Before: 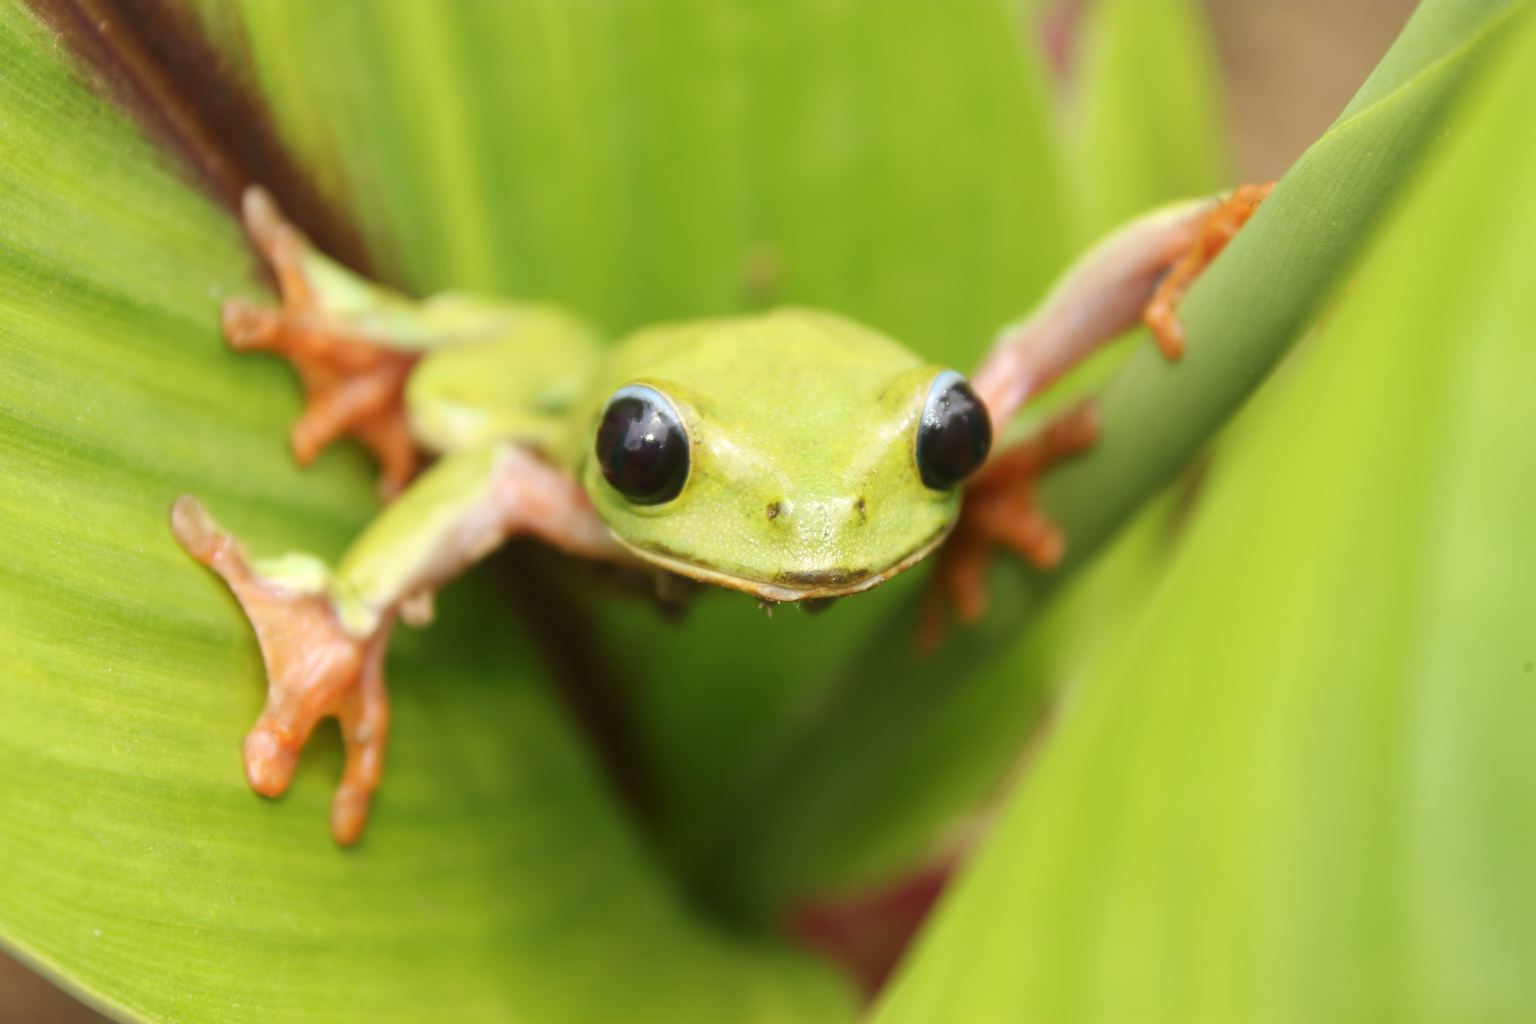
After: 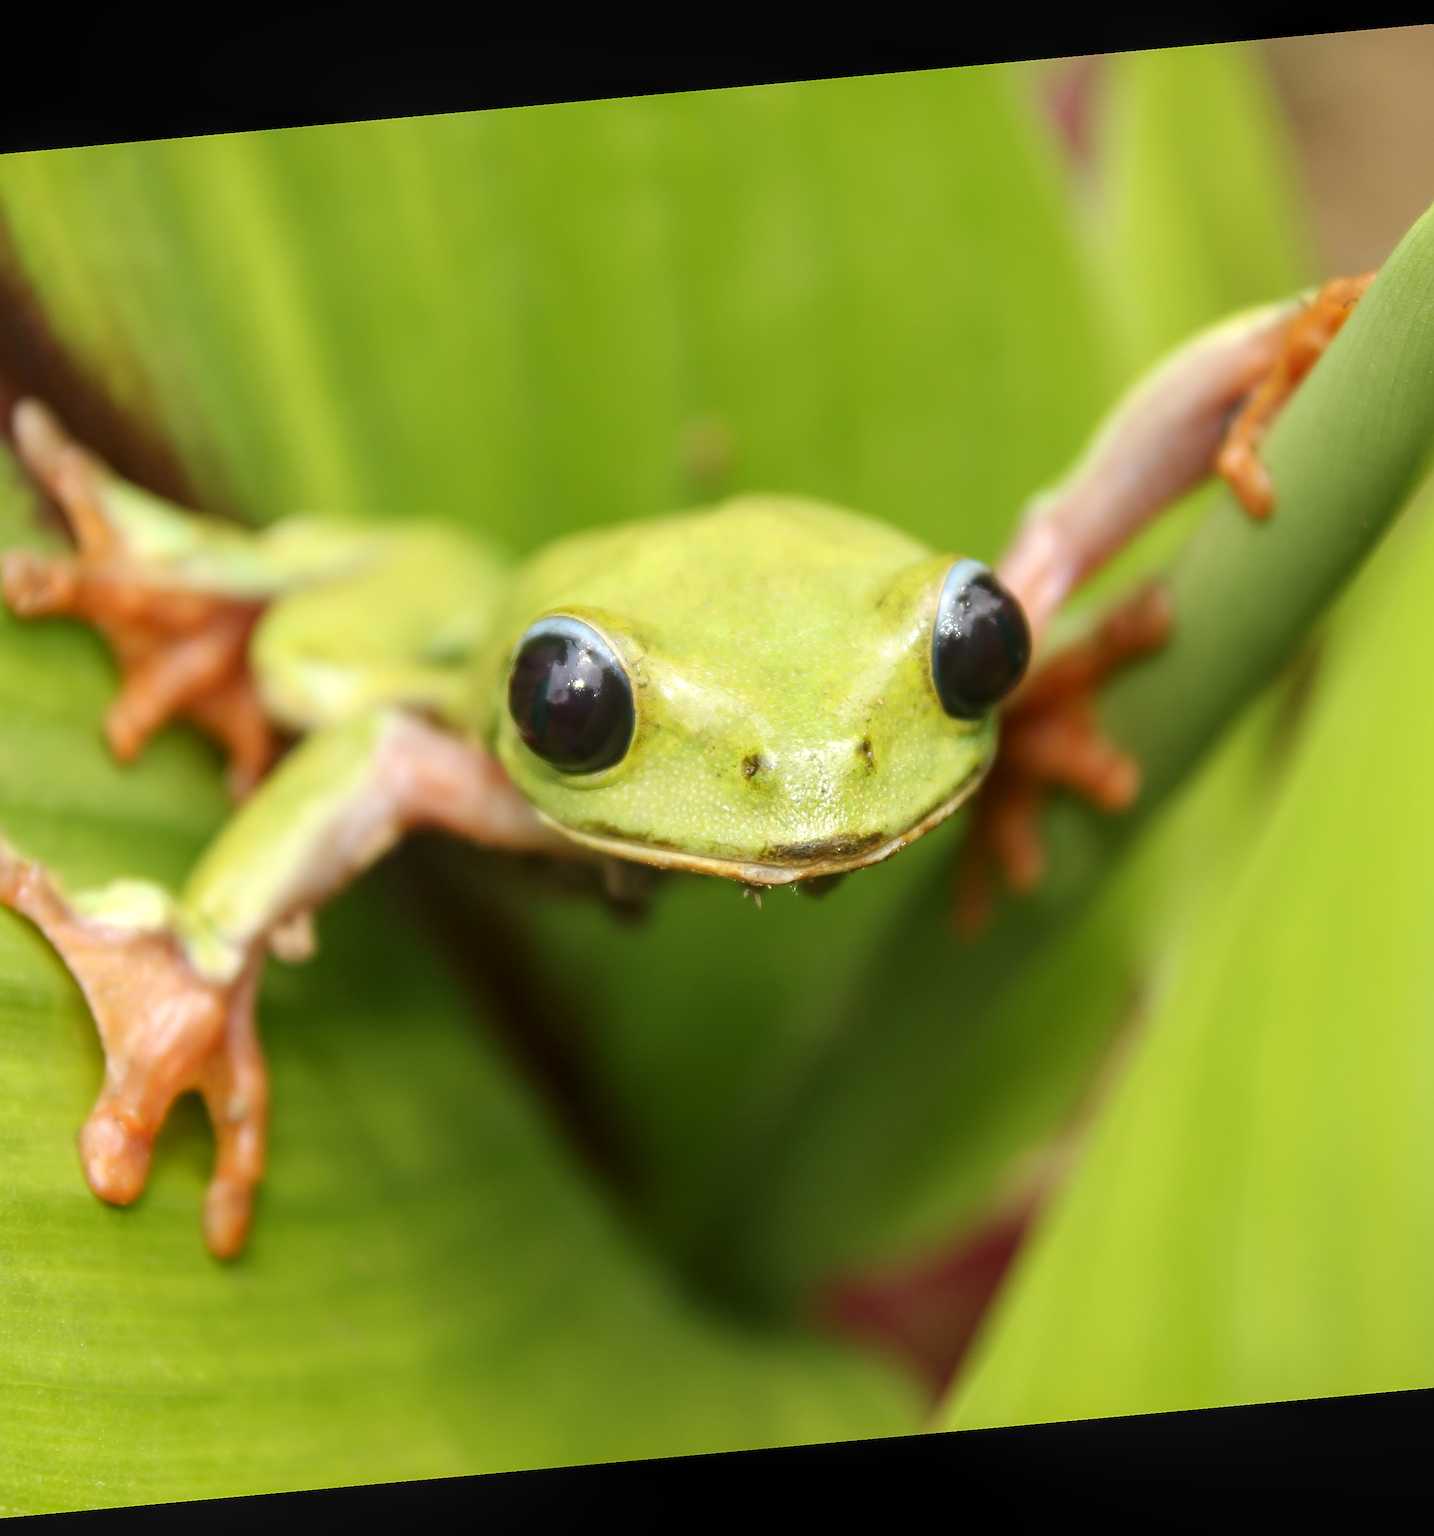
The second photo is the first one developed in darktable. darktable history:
crop and rotate: left 15.446%, right 17.836%
local contrast: detail 130%
sharpen: on, module defaults
rotate and perspective: rotation -5.2°, automatic cropping off
